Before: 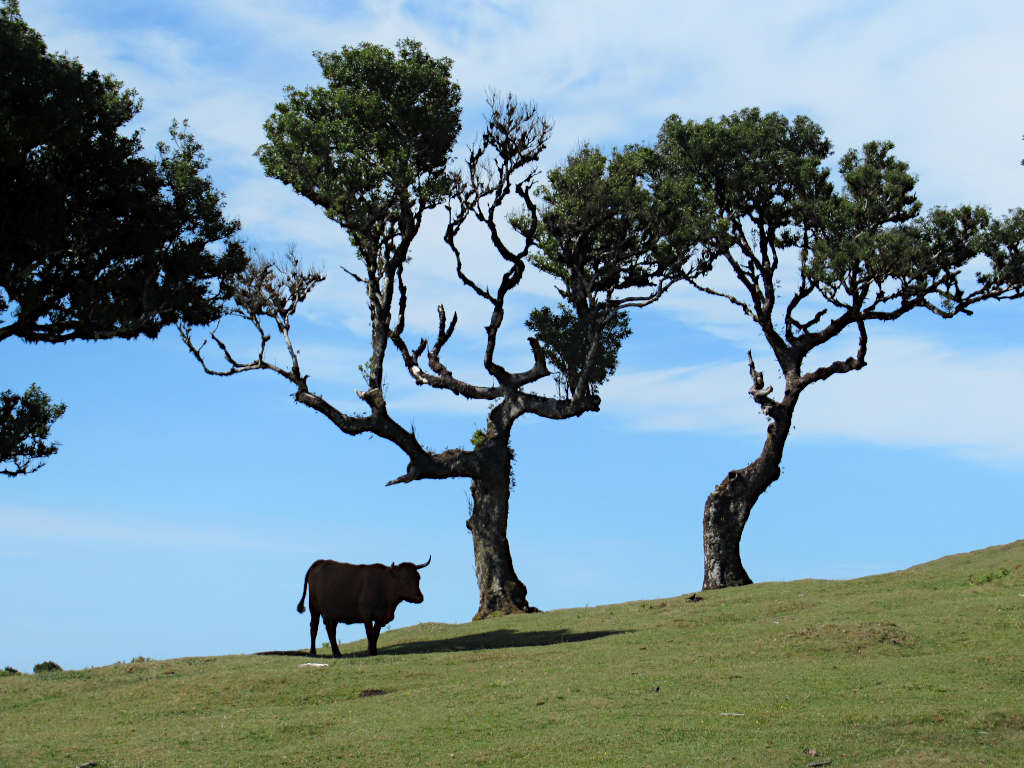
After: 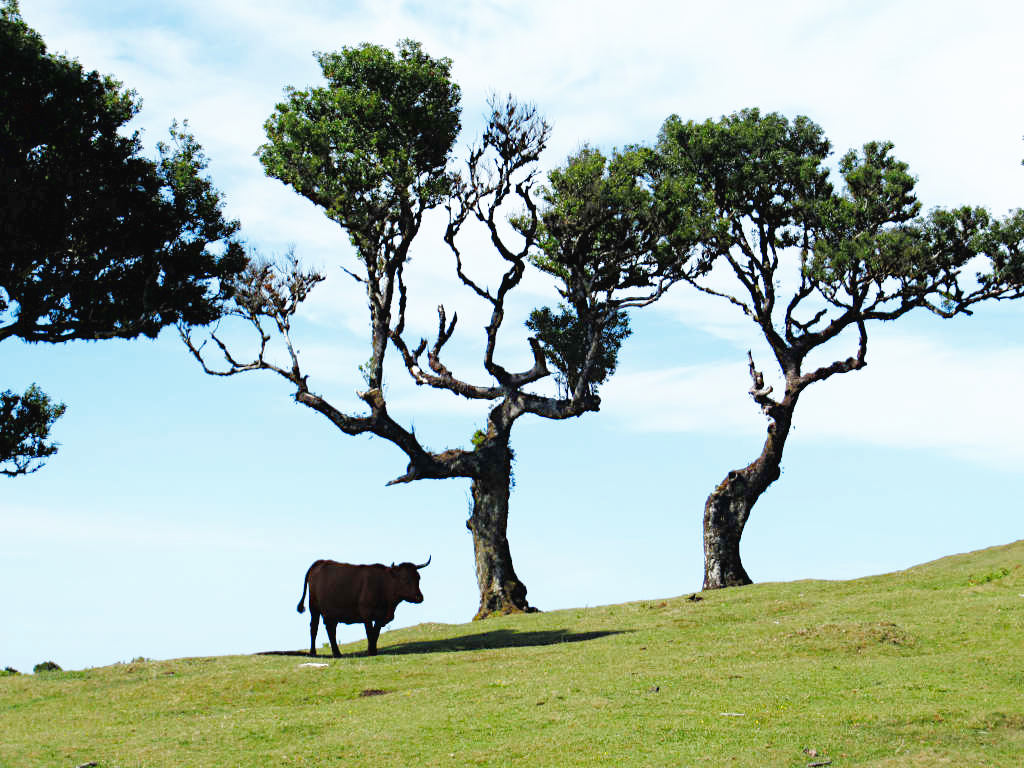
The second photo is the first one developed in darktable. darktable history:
base curve: curves: ch0 [(0, 0.003) (0.001, 0.002) (0.006, 0.004) (0.02, 0.022) (0.048, 0.086) (0.094, 0.234) (0.162, 0.431) (0.258, 0.629) (0.385, 0.8) (0.548, 0.918) (0.751, 0.988) (1, 1)], preserve colors none
shadows and highlights: on, module defaults
